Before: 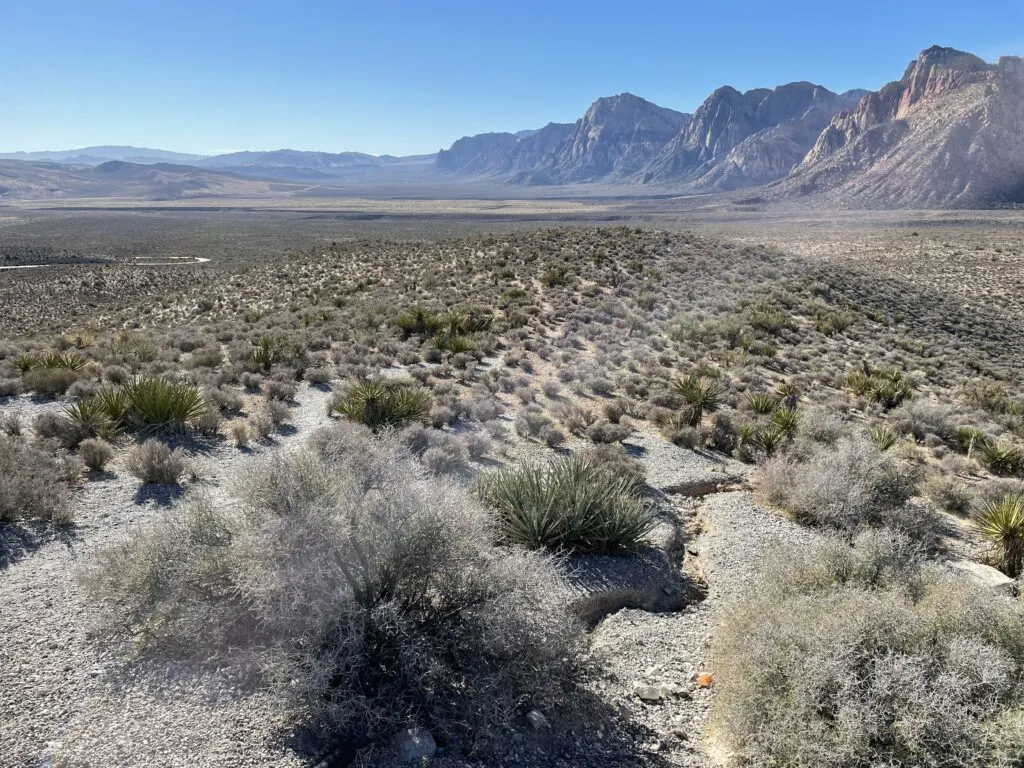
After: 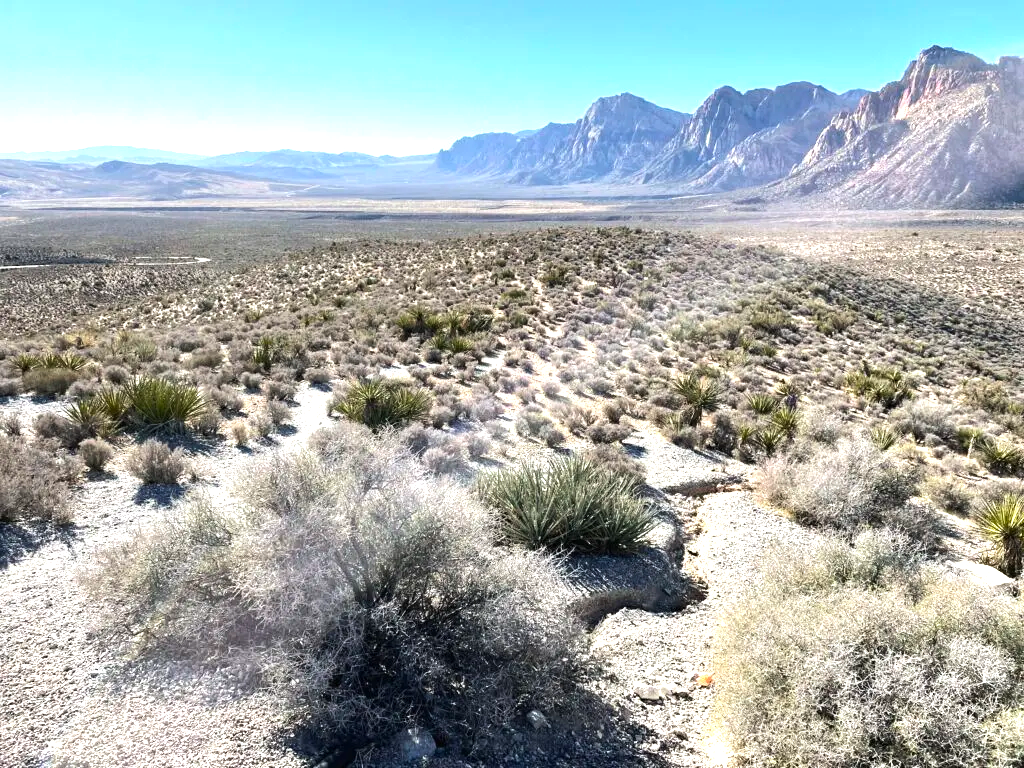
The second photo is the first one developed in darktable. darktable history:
exposure: exposure 0.7 EV, compensate highlight preservation false
tone equalizer: -8 EV -0.417 EV, -7 EV -0.389 EV, -6 EV -0.333 EV, -5 EV -0.222 EV, -3 EV 0.222 EV, -2 EV 0.333 EV, -1 EV 0.389 EV, +0 EV 0.417 EV, edges refinement/feathering 500, mask exposure compensation -1.57 EV, preserve details no
